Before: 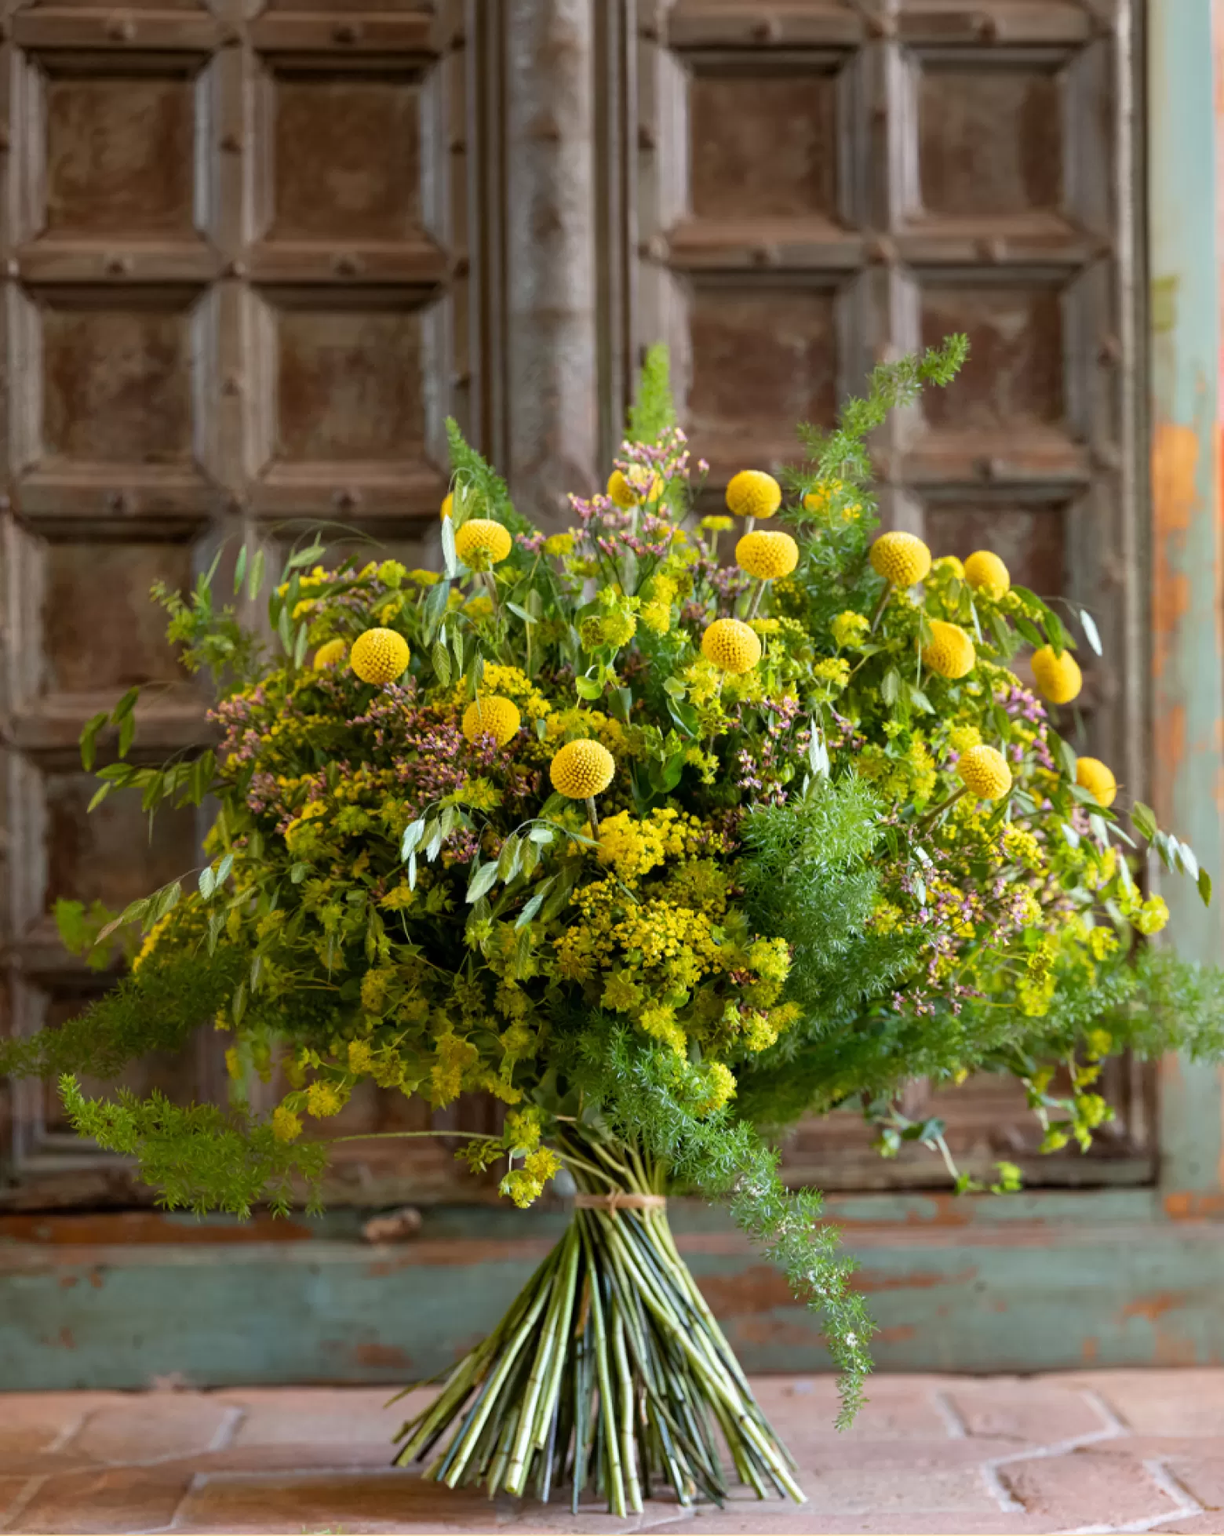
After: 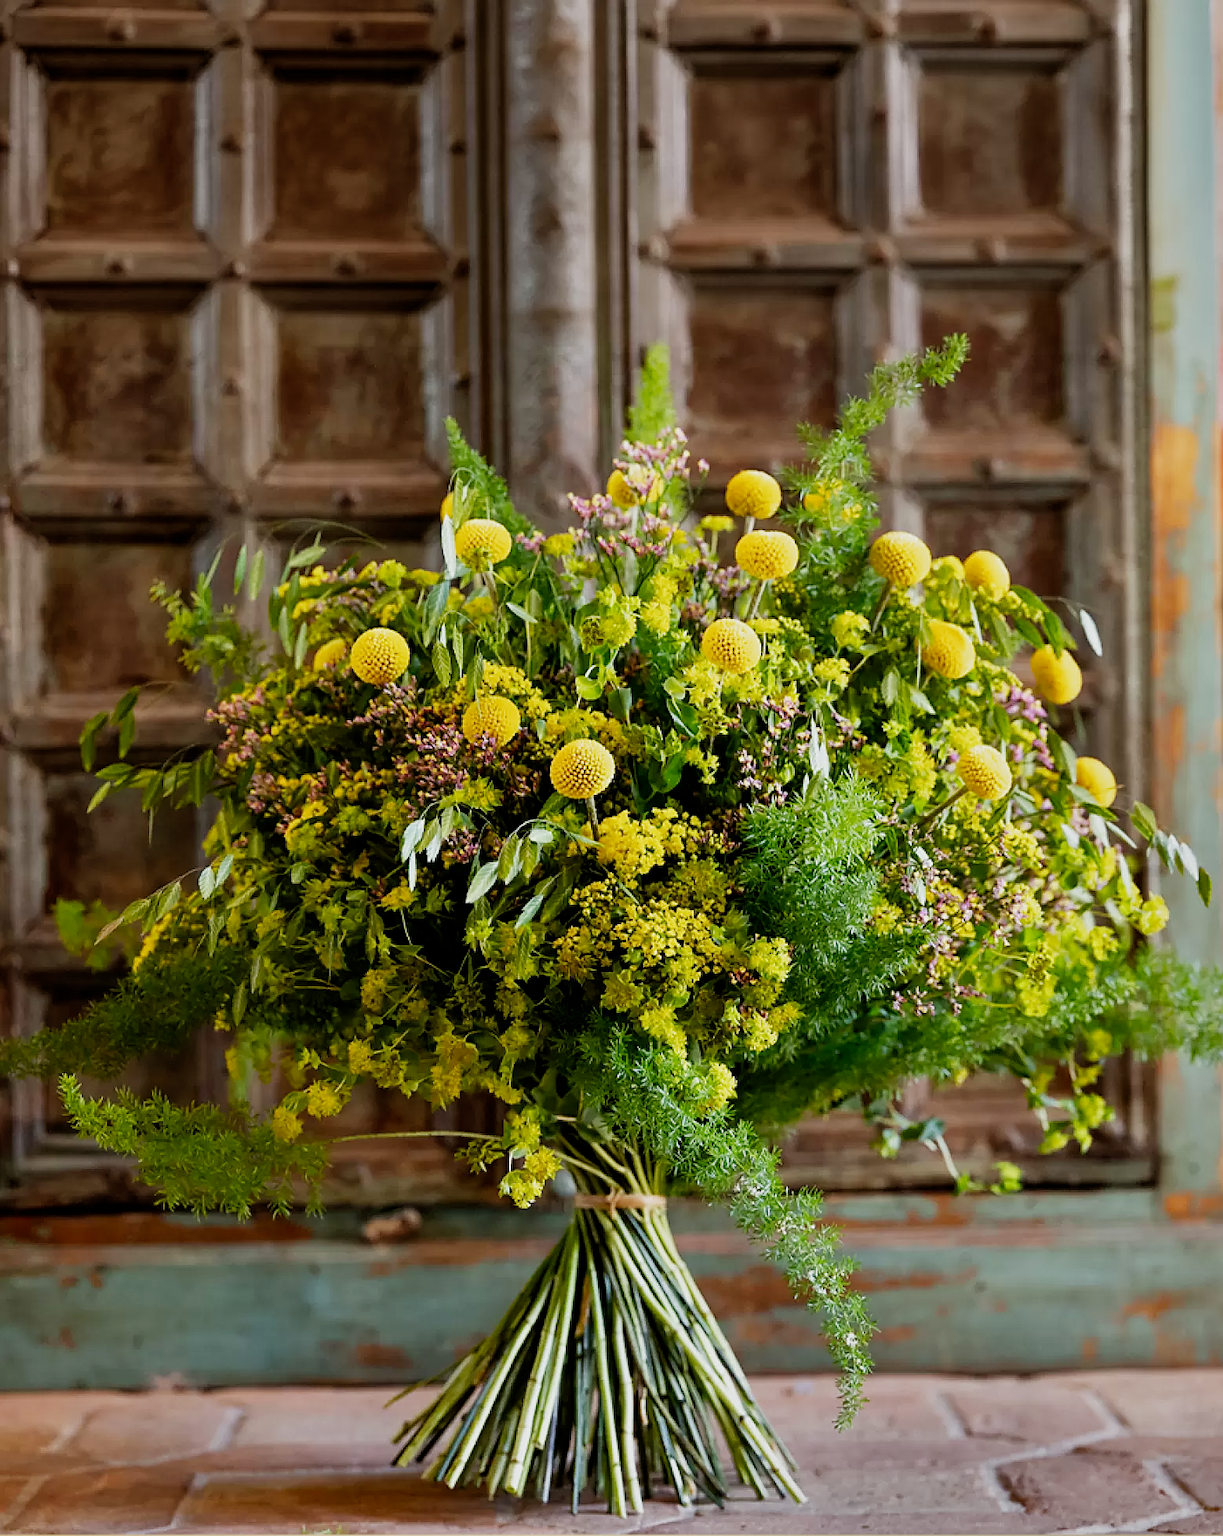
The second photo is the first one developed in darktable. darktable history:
sharpen: radius 1.4, amount 1.25, threshold 0.7
filmic rgb: black relative exposure -16 EV, white relative exposure 5.31 EV, hardness 5.9, contrast 1.25, preserve chrominance no, color science v5 (2021)
shadows and highlights: shadows 24.5, highlights -78.15, soften with gaussian
